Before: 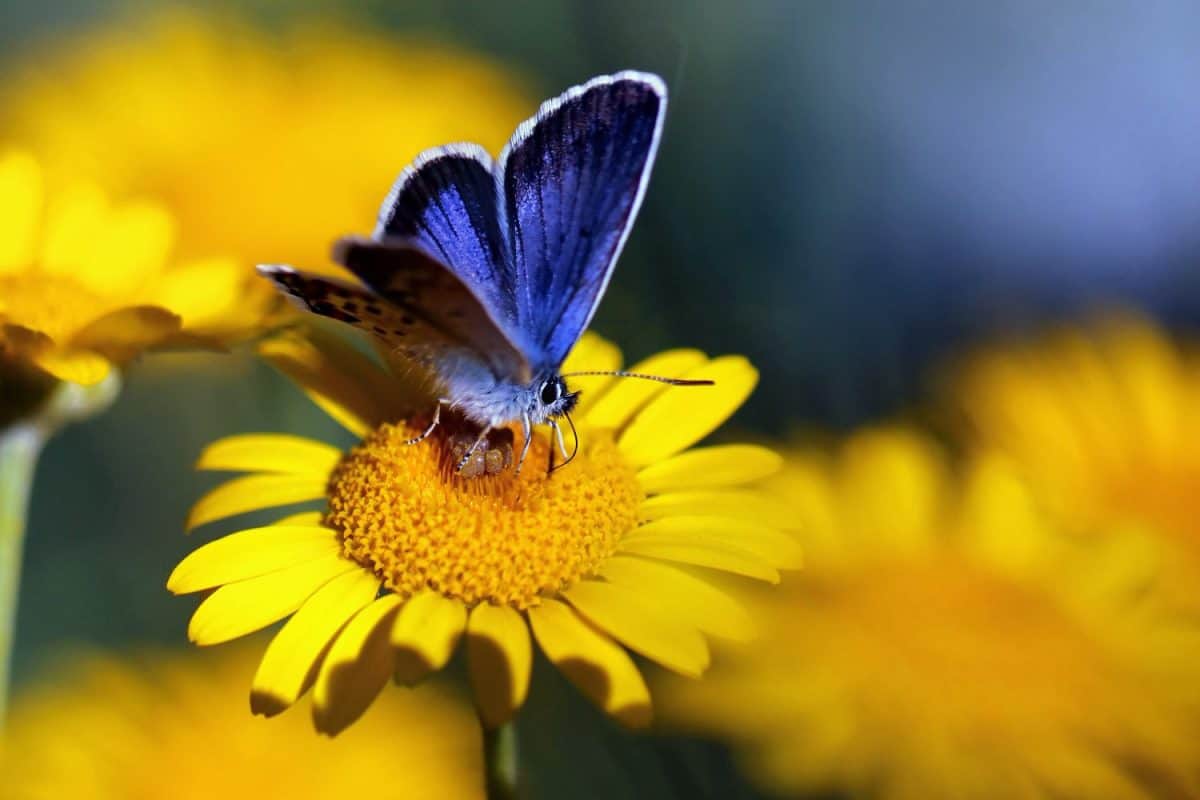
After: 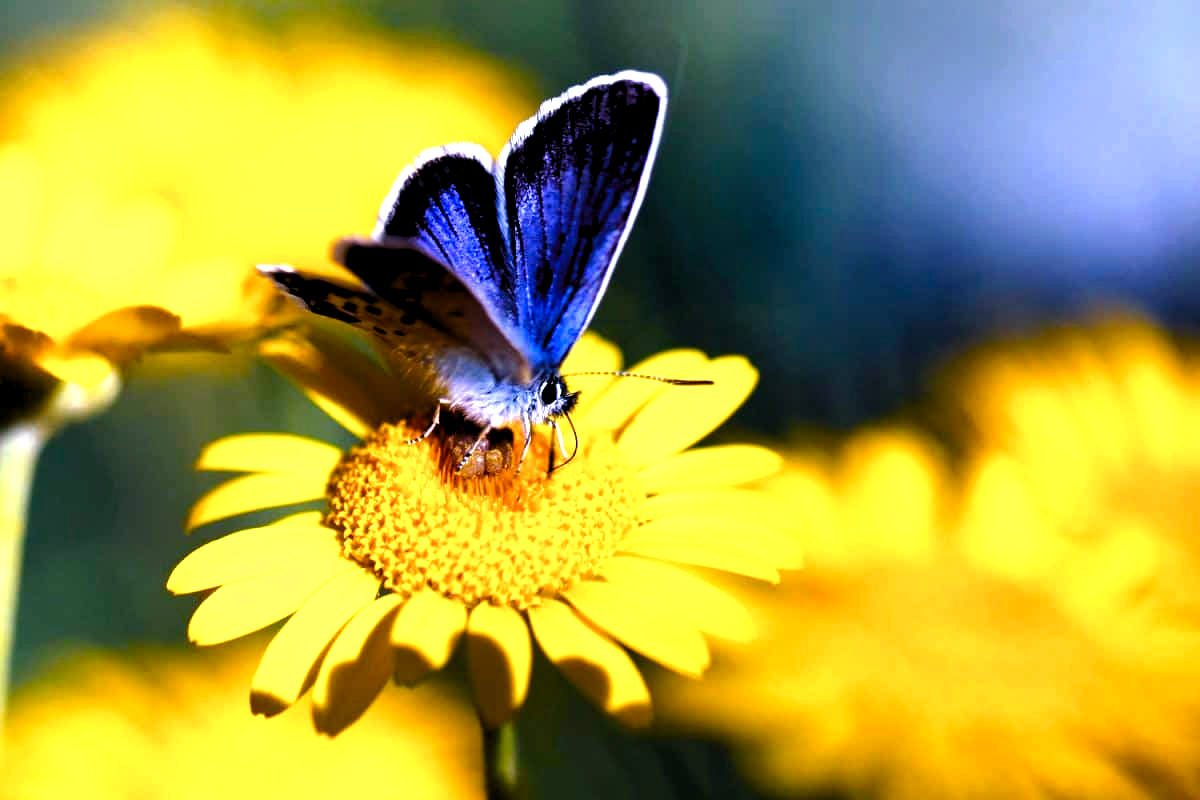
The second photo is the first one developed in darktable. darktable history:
levels: levels [0.055, 0.477, 0.9]
color balance rgb: shadows lift › chroma 1%, shadows lift › hue 217.2°, power › hue 310.8°, highlights gain › chroma 2%, highlights gain › hue 44.4°, global offset › luminance 0.25%, global offset › hue 171.6°, perceptual saturation grading › global saturation 14.09%, perceptual saturation grading › highlights -30%, perceptual saturation grading › shadows 50.67%, global vibrance 25%, contrast 20%
exposure: black level correction 0.001, exposure 0.5 EV, compensate exposure bias true, compensate highlight preservation false
